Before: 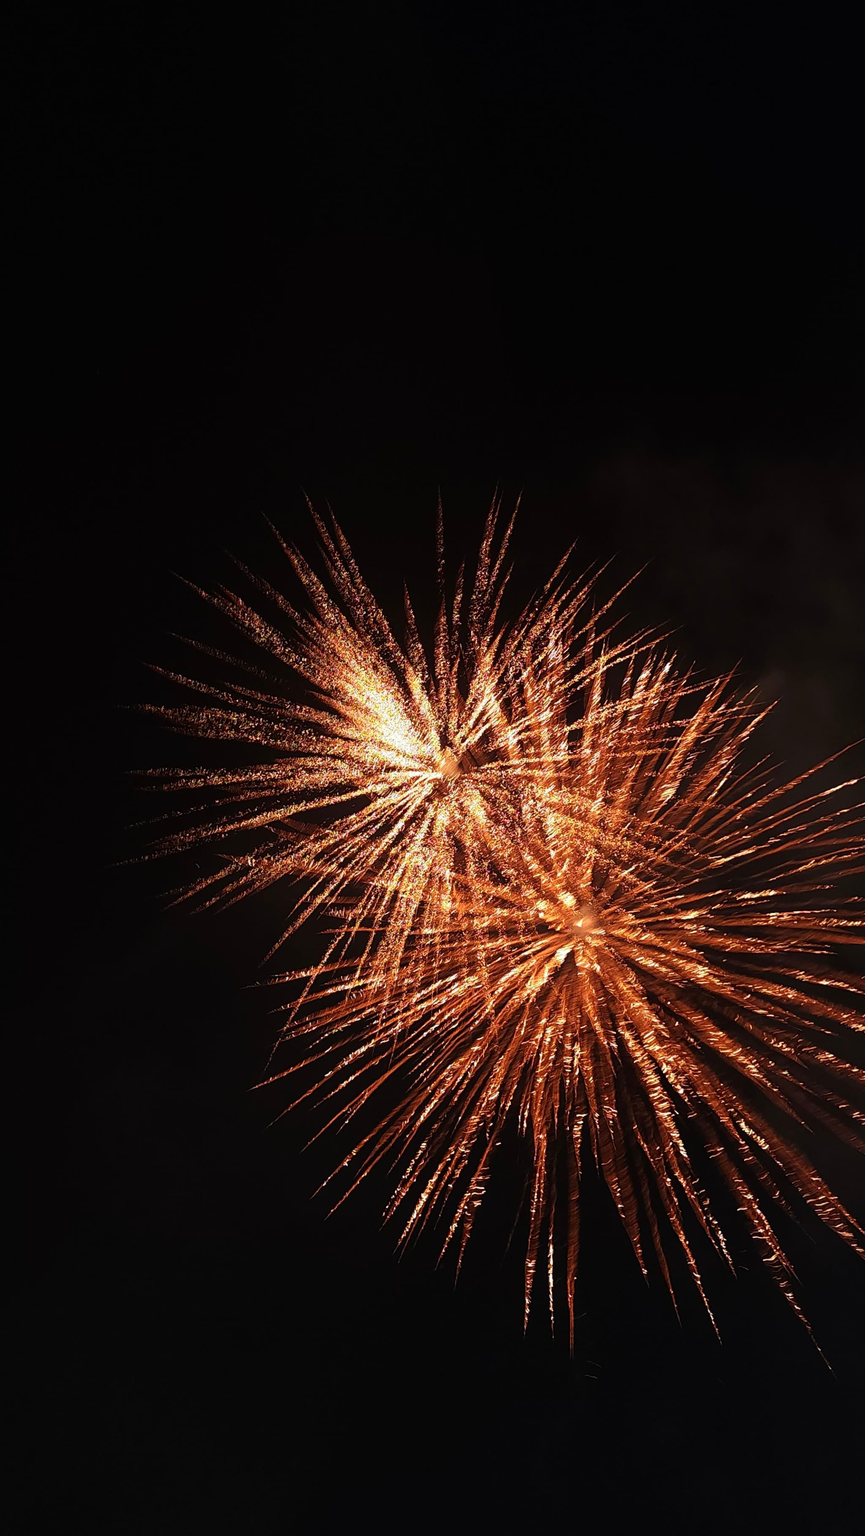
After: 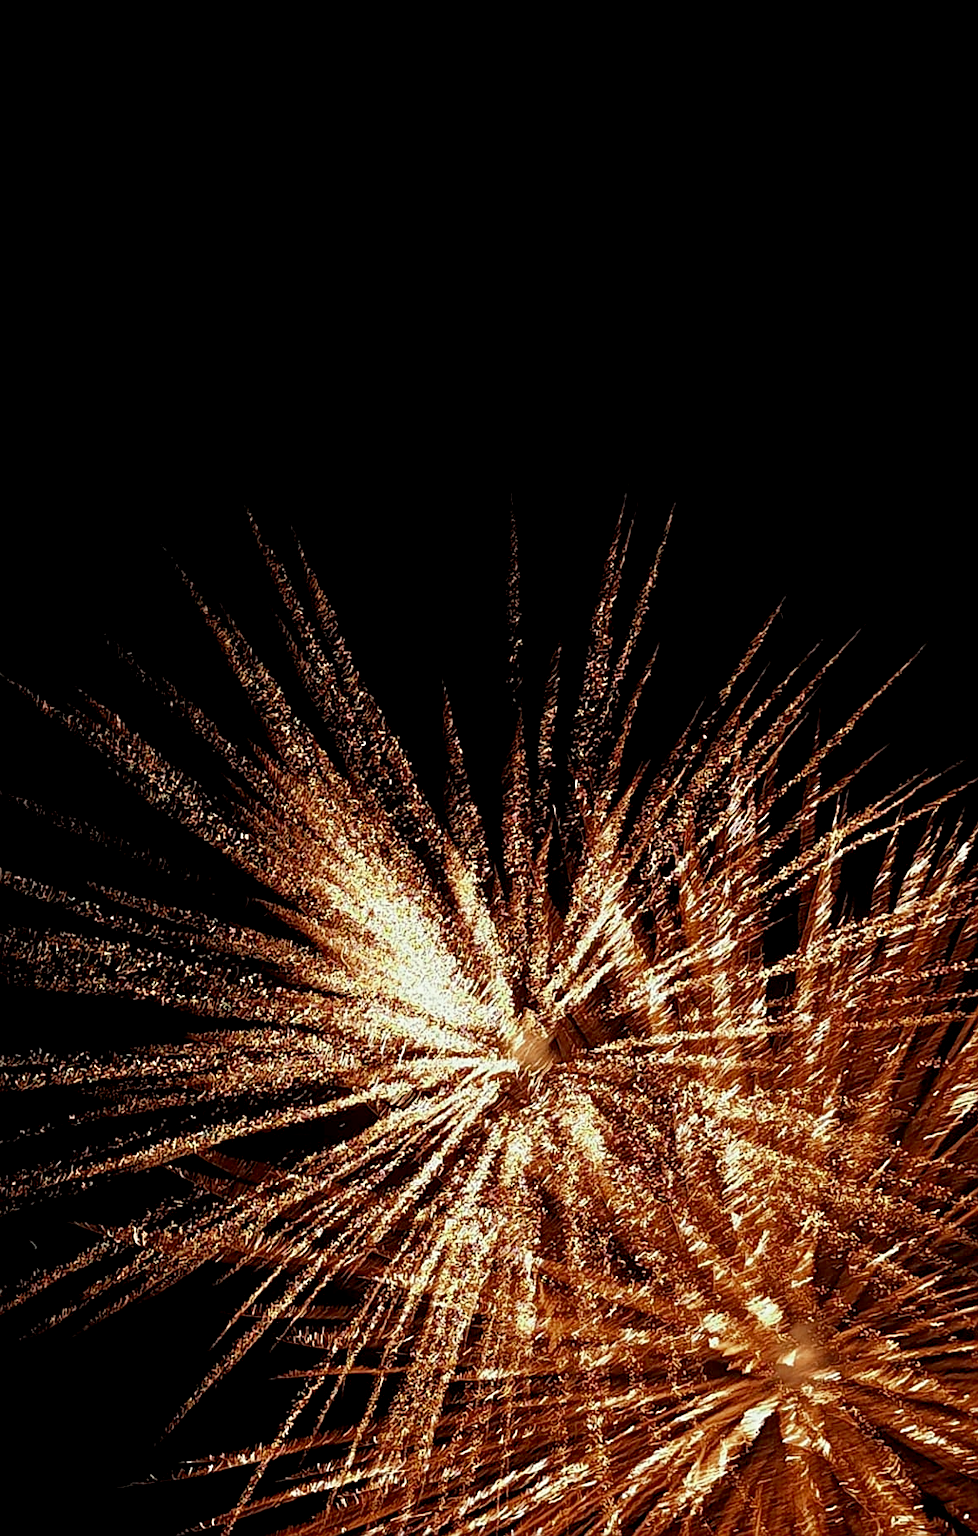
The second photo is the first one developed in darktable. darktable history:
color correction: highlights a* -4.46, highlights b* 7.06
sharpen: on, module defaults
exposure: black level correction 0.011, compensate highlight preservation false
color zones: curves: ch0 [(0, 0.5) (0.125, 0.4) (0.25, 0.5) (0.375, 0.4) (0.5, 0.4) (0.625, 0.35) (0.75, 0.35) (0.875, 0.5)]; ch1 [(0, 0.35) (0.125, 0.45) (0.25, 0.35) (0.375, 0.35) (0.5, 0.35) (0.625, 0.35) (0.75, 0.45) (0.875, 0.35)]; ch2 [(0, 0.6) (0.125, 0.5) (0.25, 0.5) (0.375, 0.6) (0.5, 0.6) (0.625, 0.5) (0.75, 0.5) (0.875, 0.5)], mix 23.54%
crop: left 20.907%, top 15.455%, right 21.926%, bottom 34.046%
